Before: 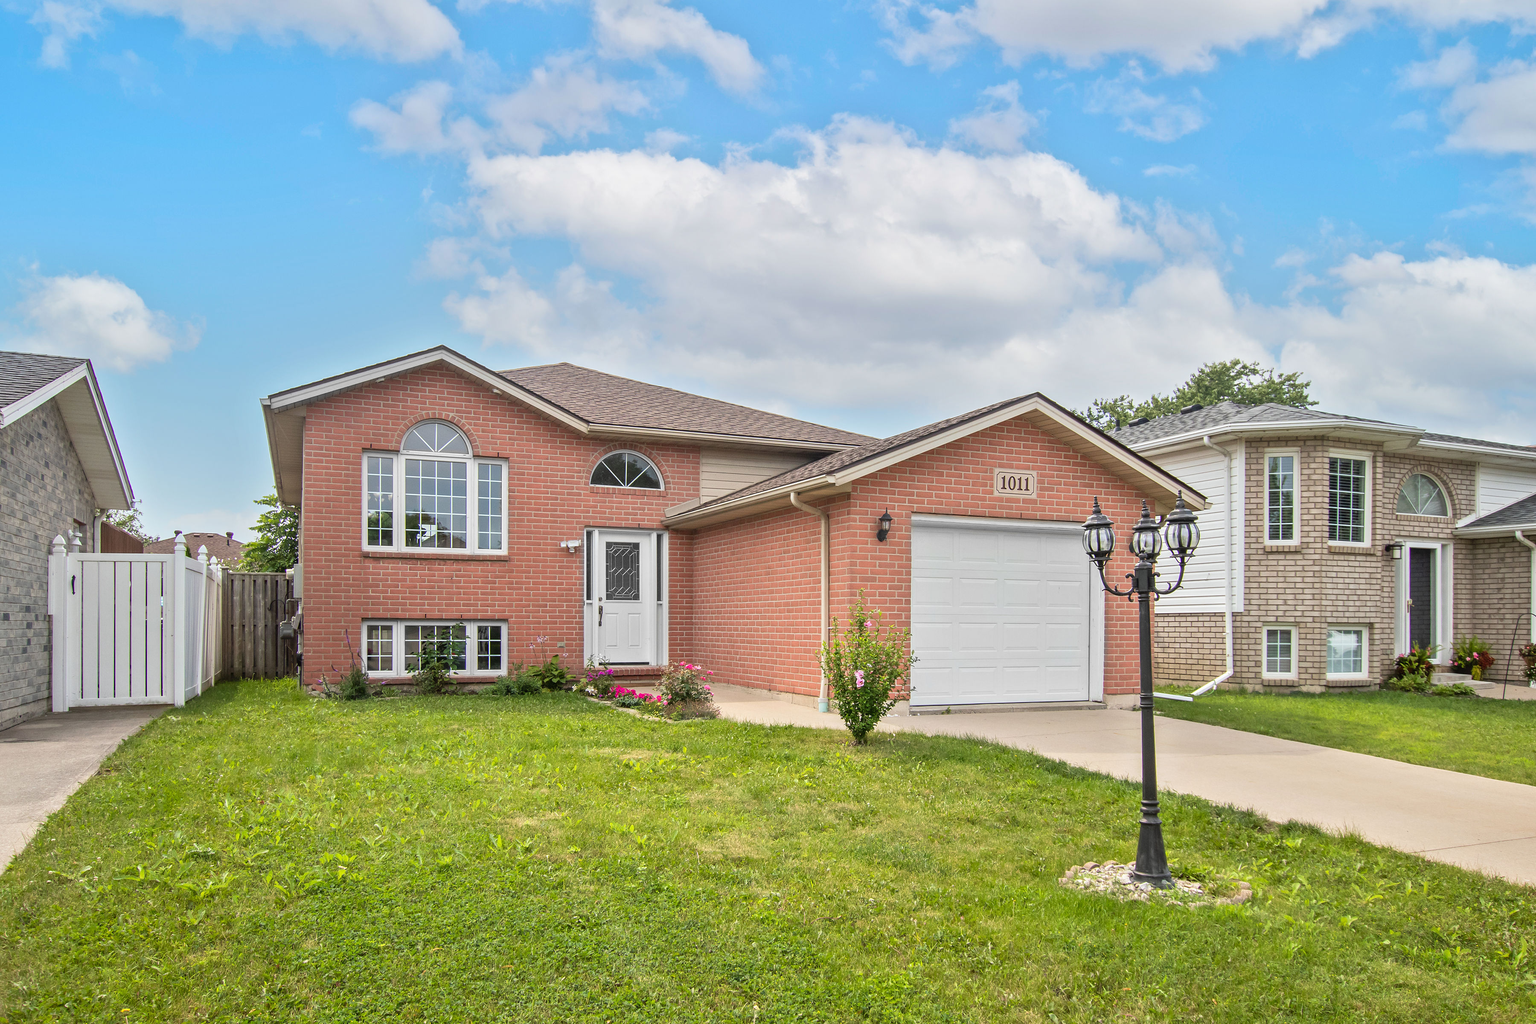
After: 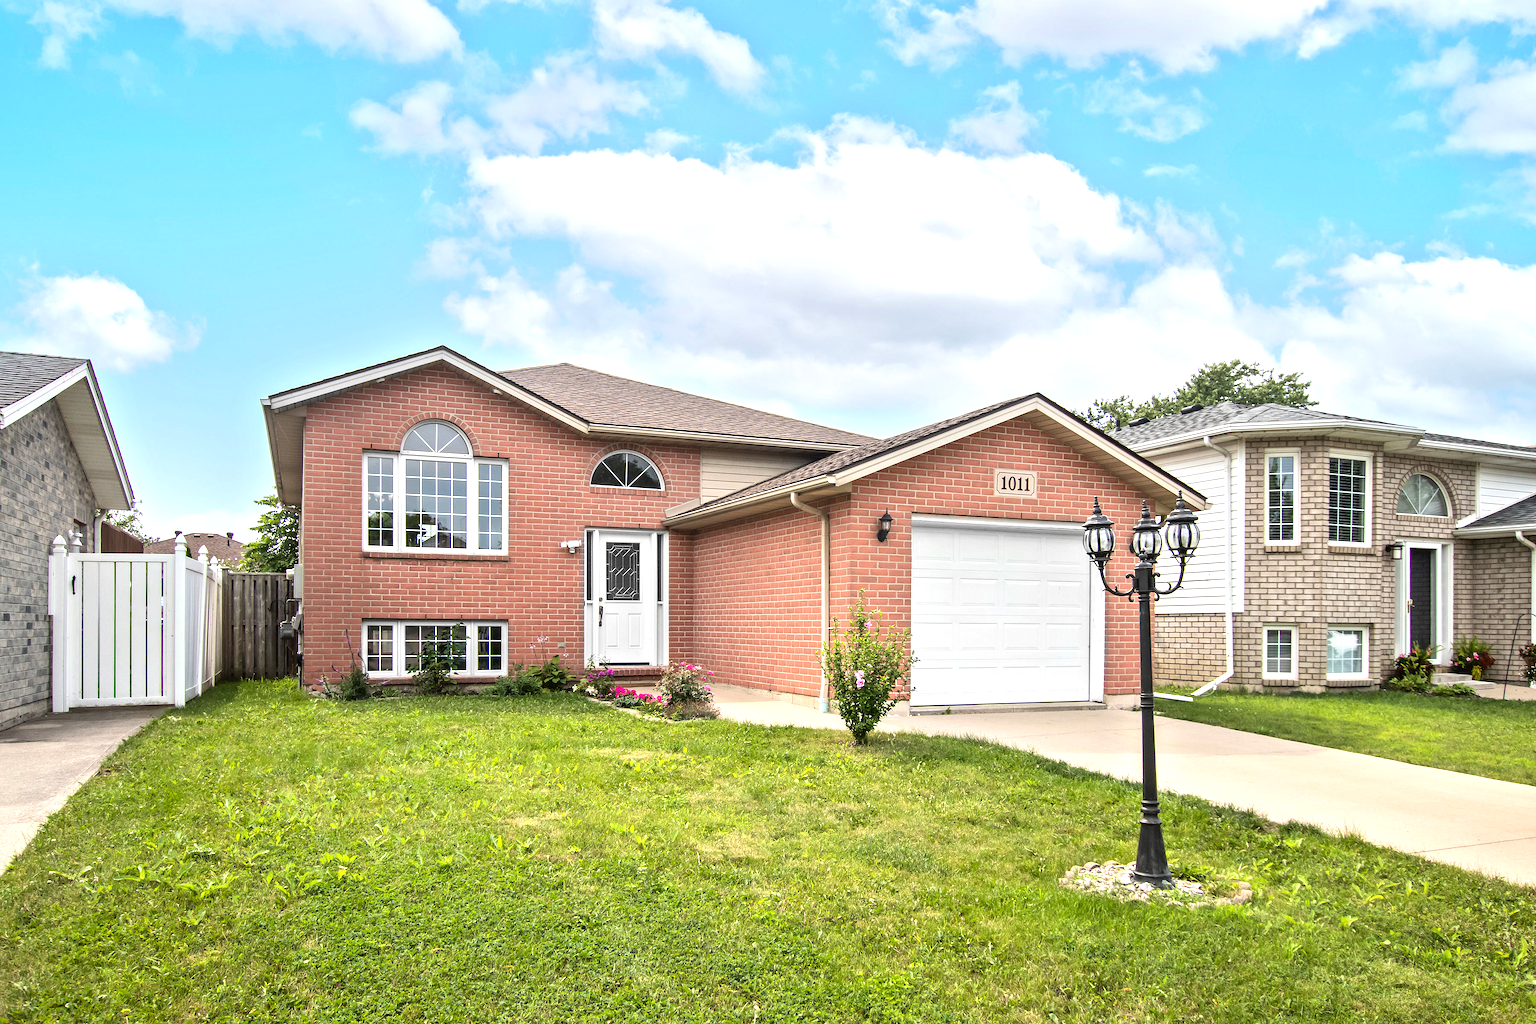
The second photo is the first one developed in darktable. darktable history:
tone equalizer: -8 EV -0.723 EV, -7 EV -0.682 EV, -6 EV -0.601 EV, -5 EV -0.39 EV, -3 EV 0.386 EV, -2 EV 0.6 EV, -1 EV 0.688 EV, +0 EV 0.725 EV, edges refinement/feathering 500, mask exposure compensation -1.57 EV, preserve details no
